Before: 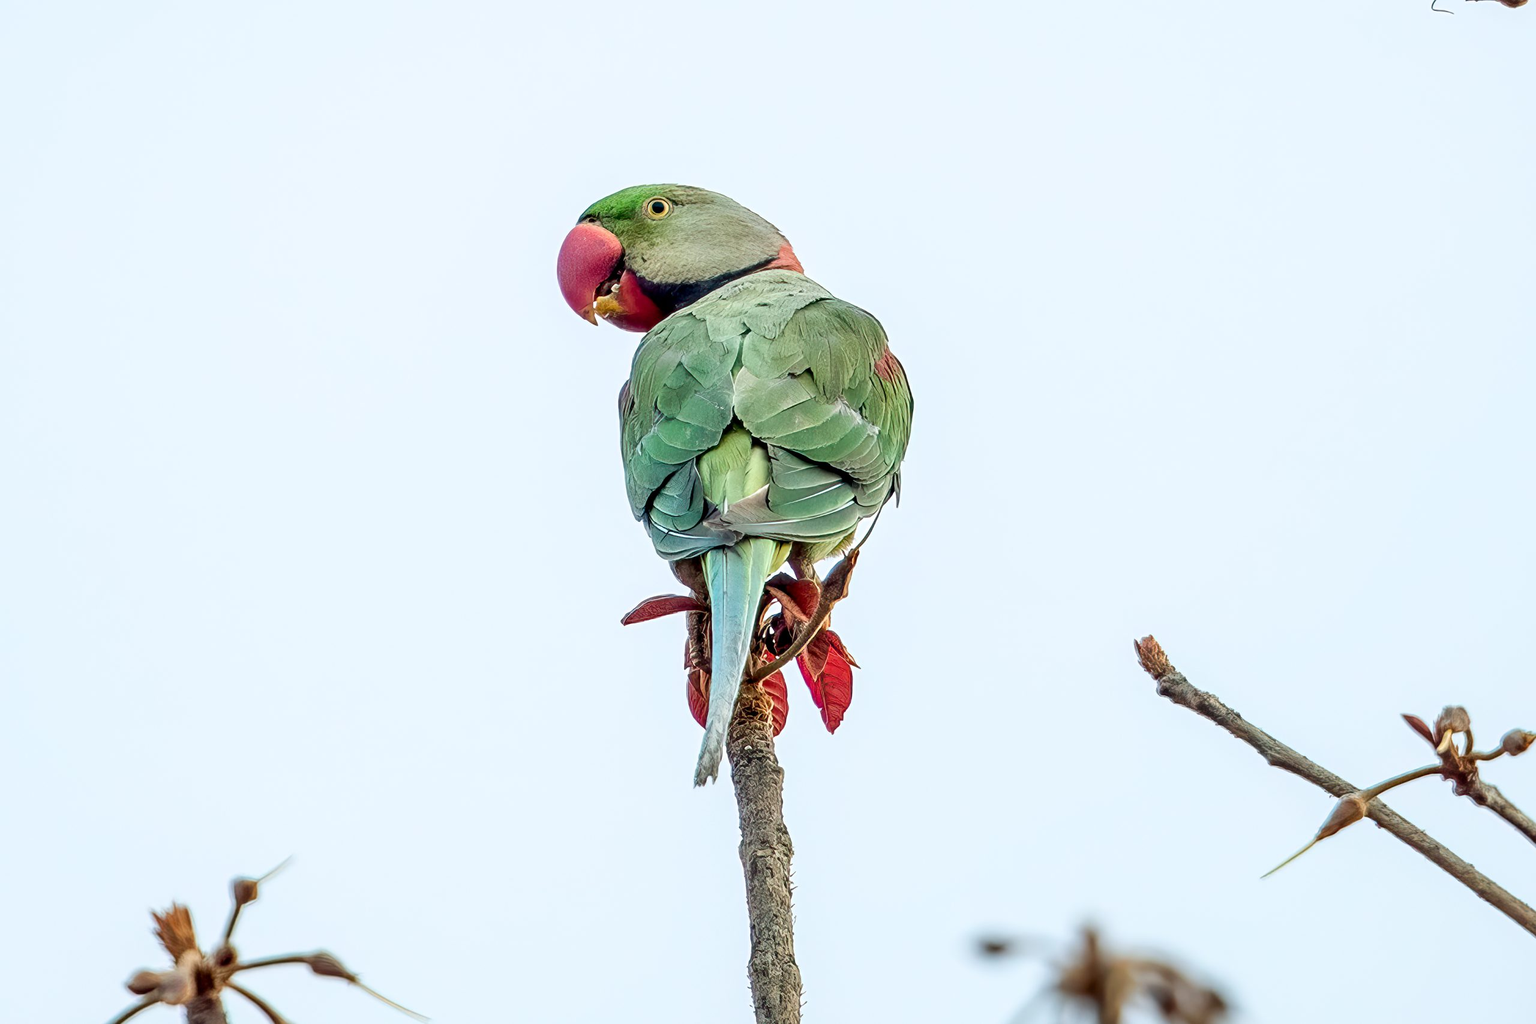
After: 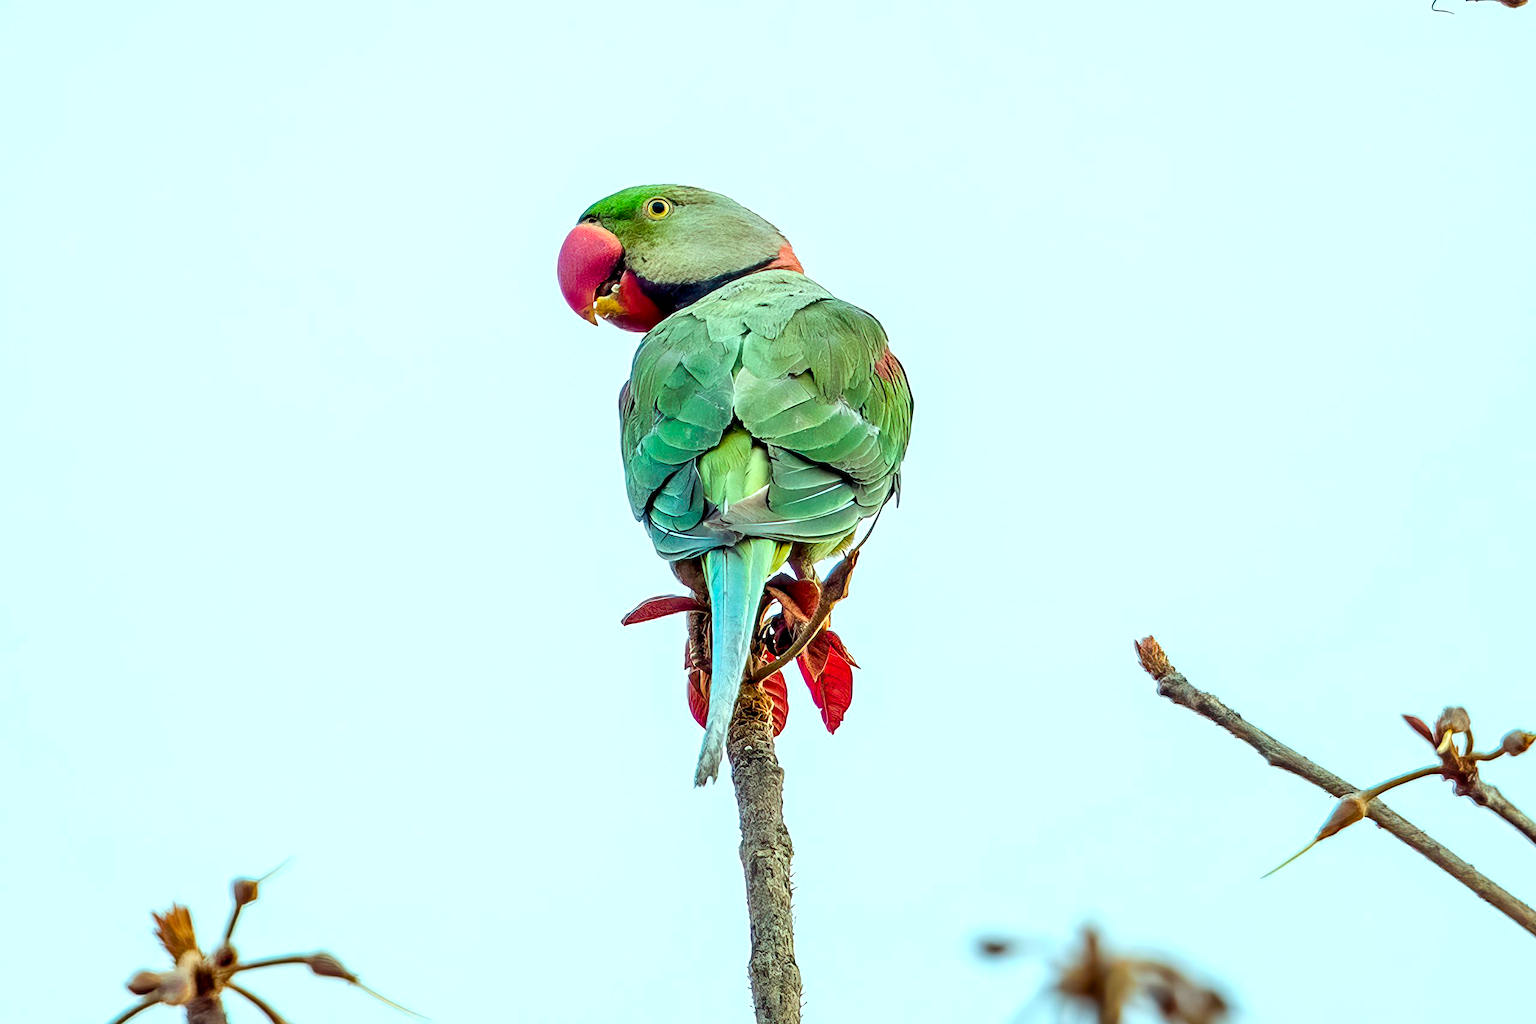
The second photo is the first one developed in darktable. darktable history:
color balance rgb: highlights gain › luminance 19.988%, highlights gain › chroma 2.819%, highlights gain › hue 171.57°, linear chroma grading › global chroma 14.562%, perceptual saturation grading › global saturation 19.797%
